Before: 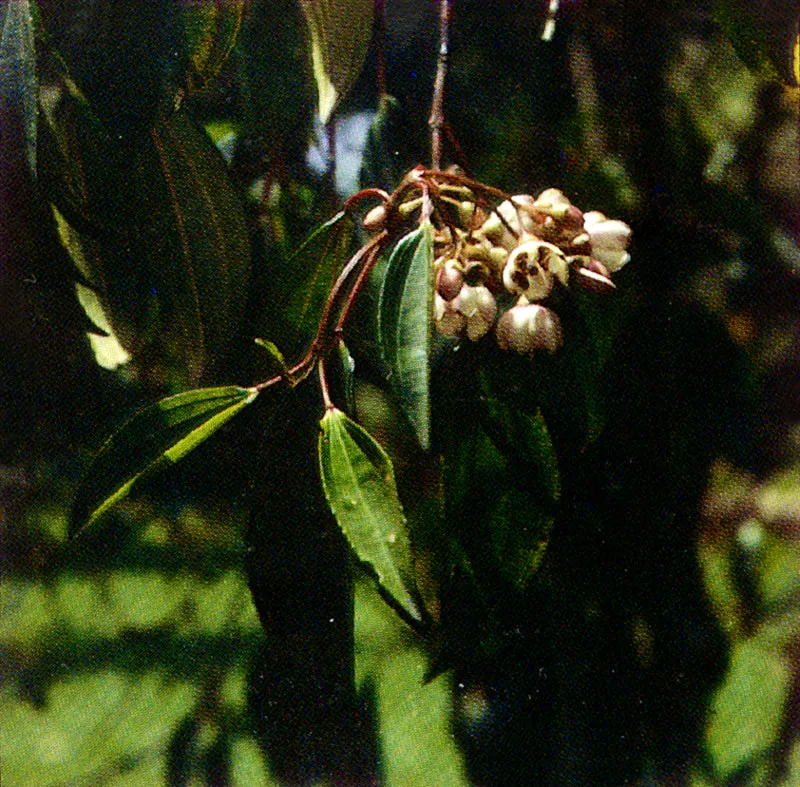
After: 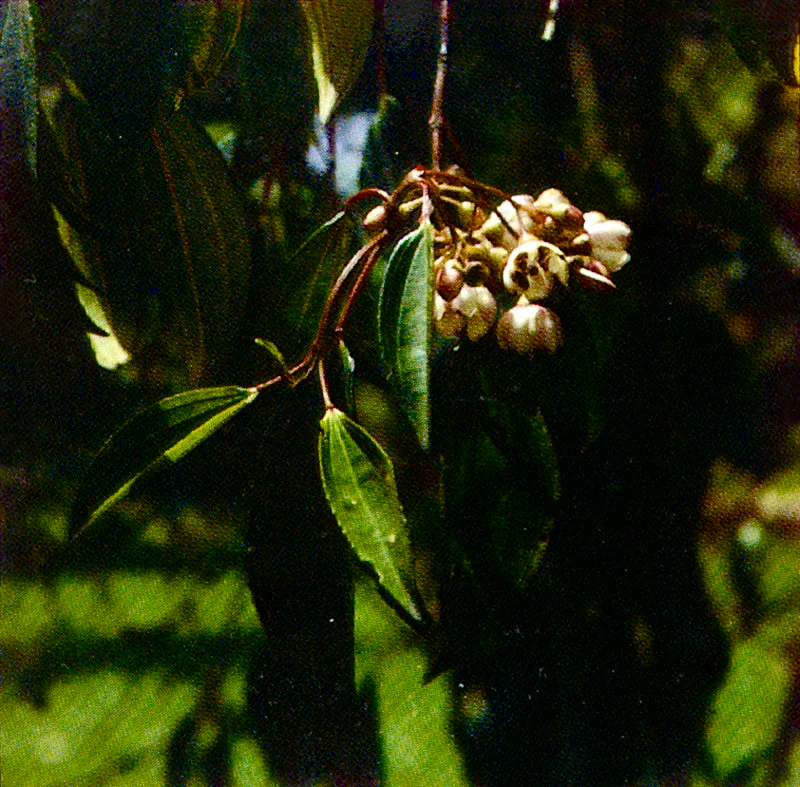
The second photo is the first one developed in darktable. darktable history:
color balance rgb: perceptual saturation grading › global saturation 20.7%, perceptual saturation grading › highlights -19.696%, perceptual saturation grading › shadows 29.682%, global vibrance 16.47%, saturation formula JzAzBz (2021)
